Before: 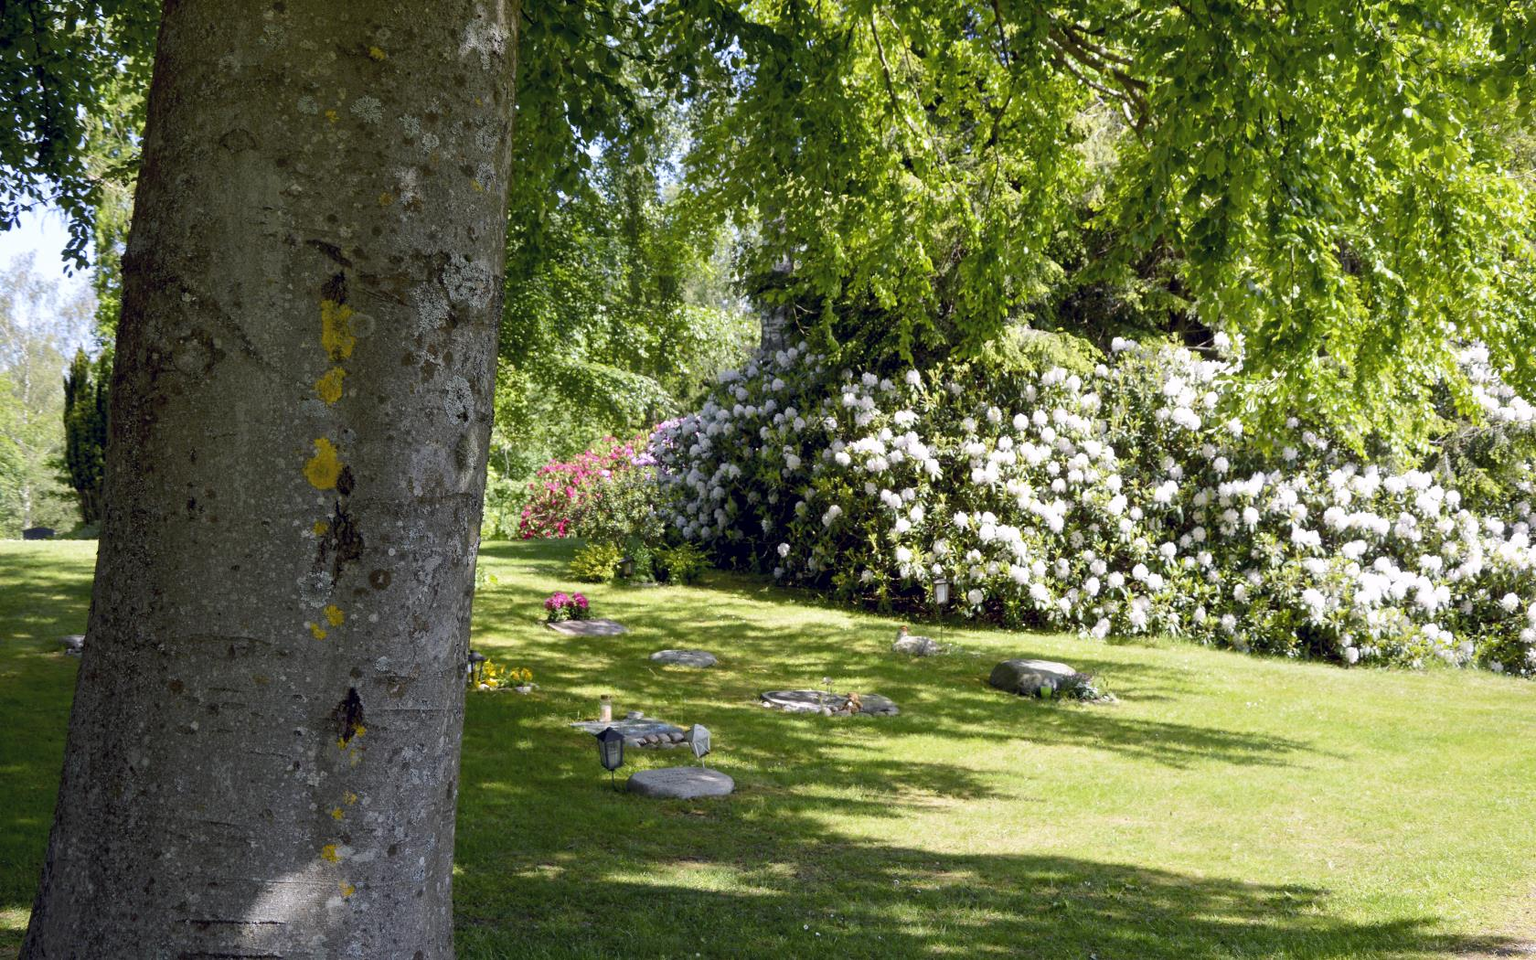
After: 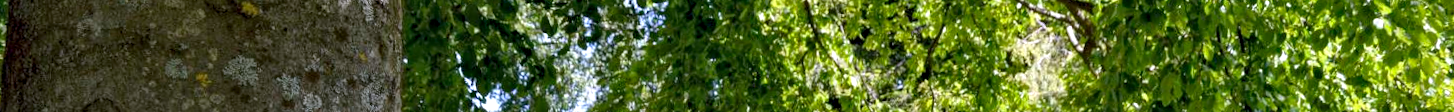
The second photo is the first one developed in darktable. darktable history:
local contrast: highlights 123%, shadows 126%, detail 140%, midtone range 0.254
crop and rotate: left 9.644%, top 9.491%, right 6.021%, bottom 80.509%
rotate and perspective: rotation -2.56°, automatic cropping off
white balance: red 1.004, blue 1.096
tone equalizer: on, module defaults
